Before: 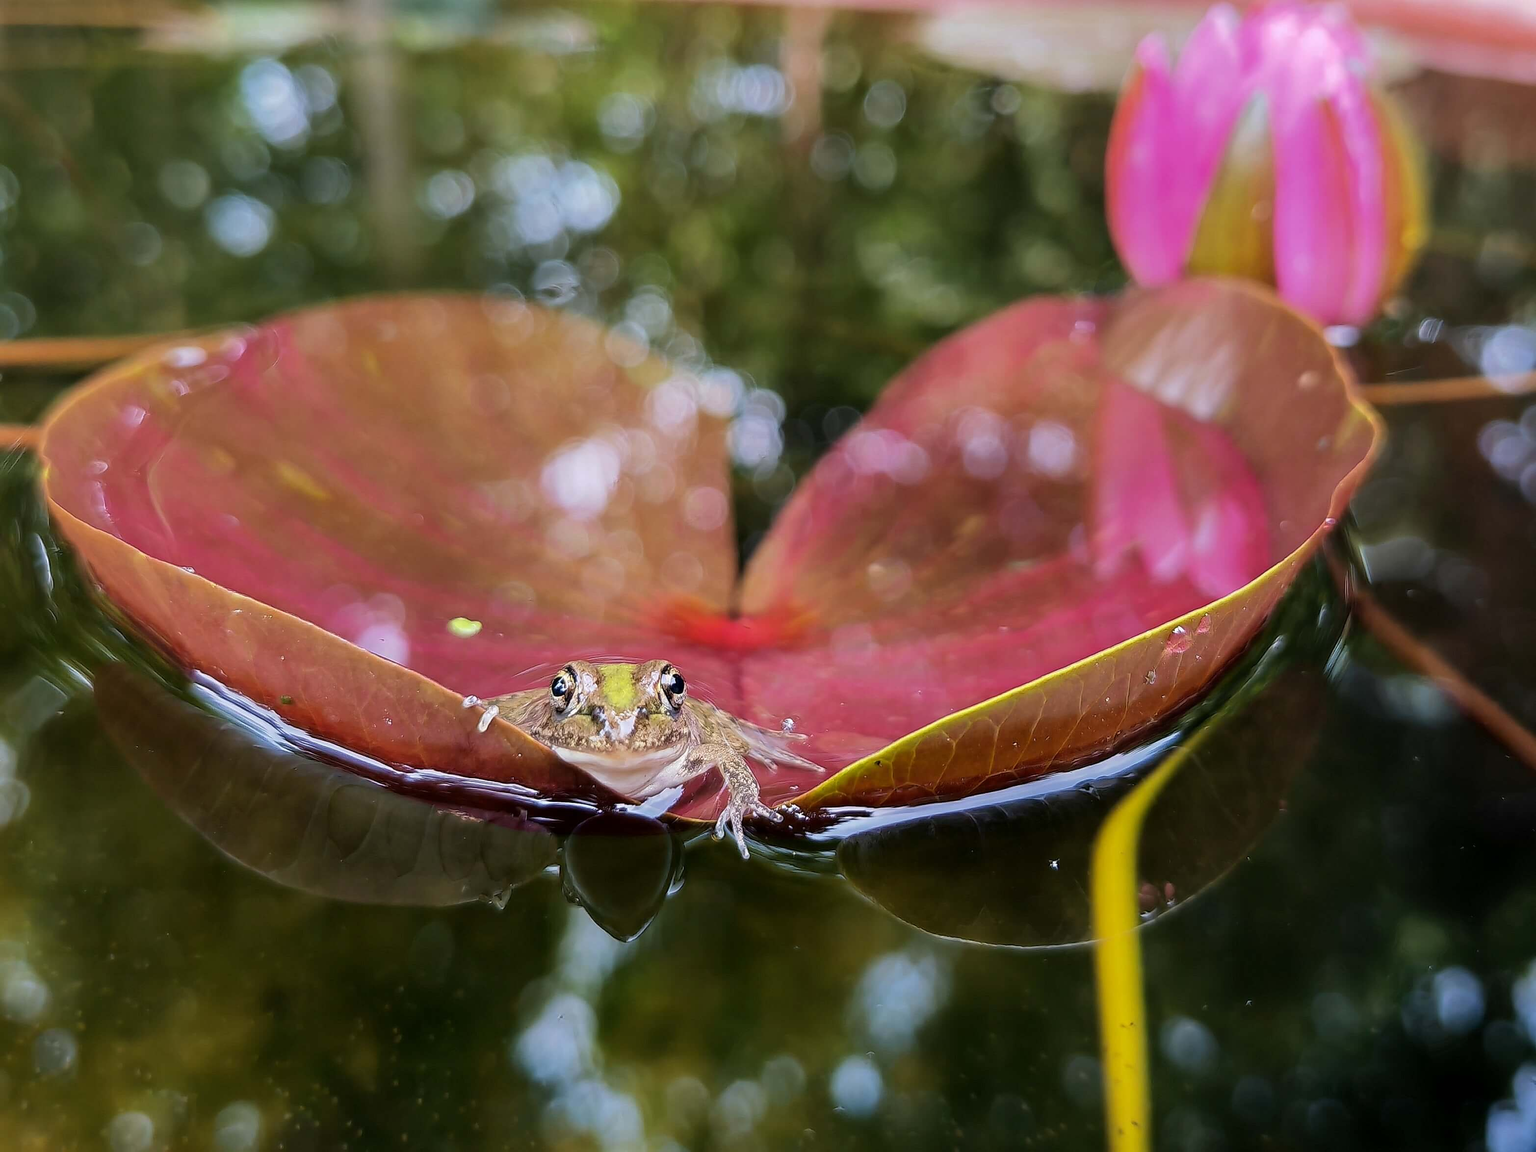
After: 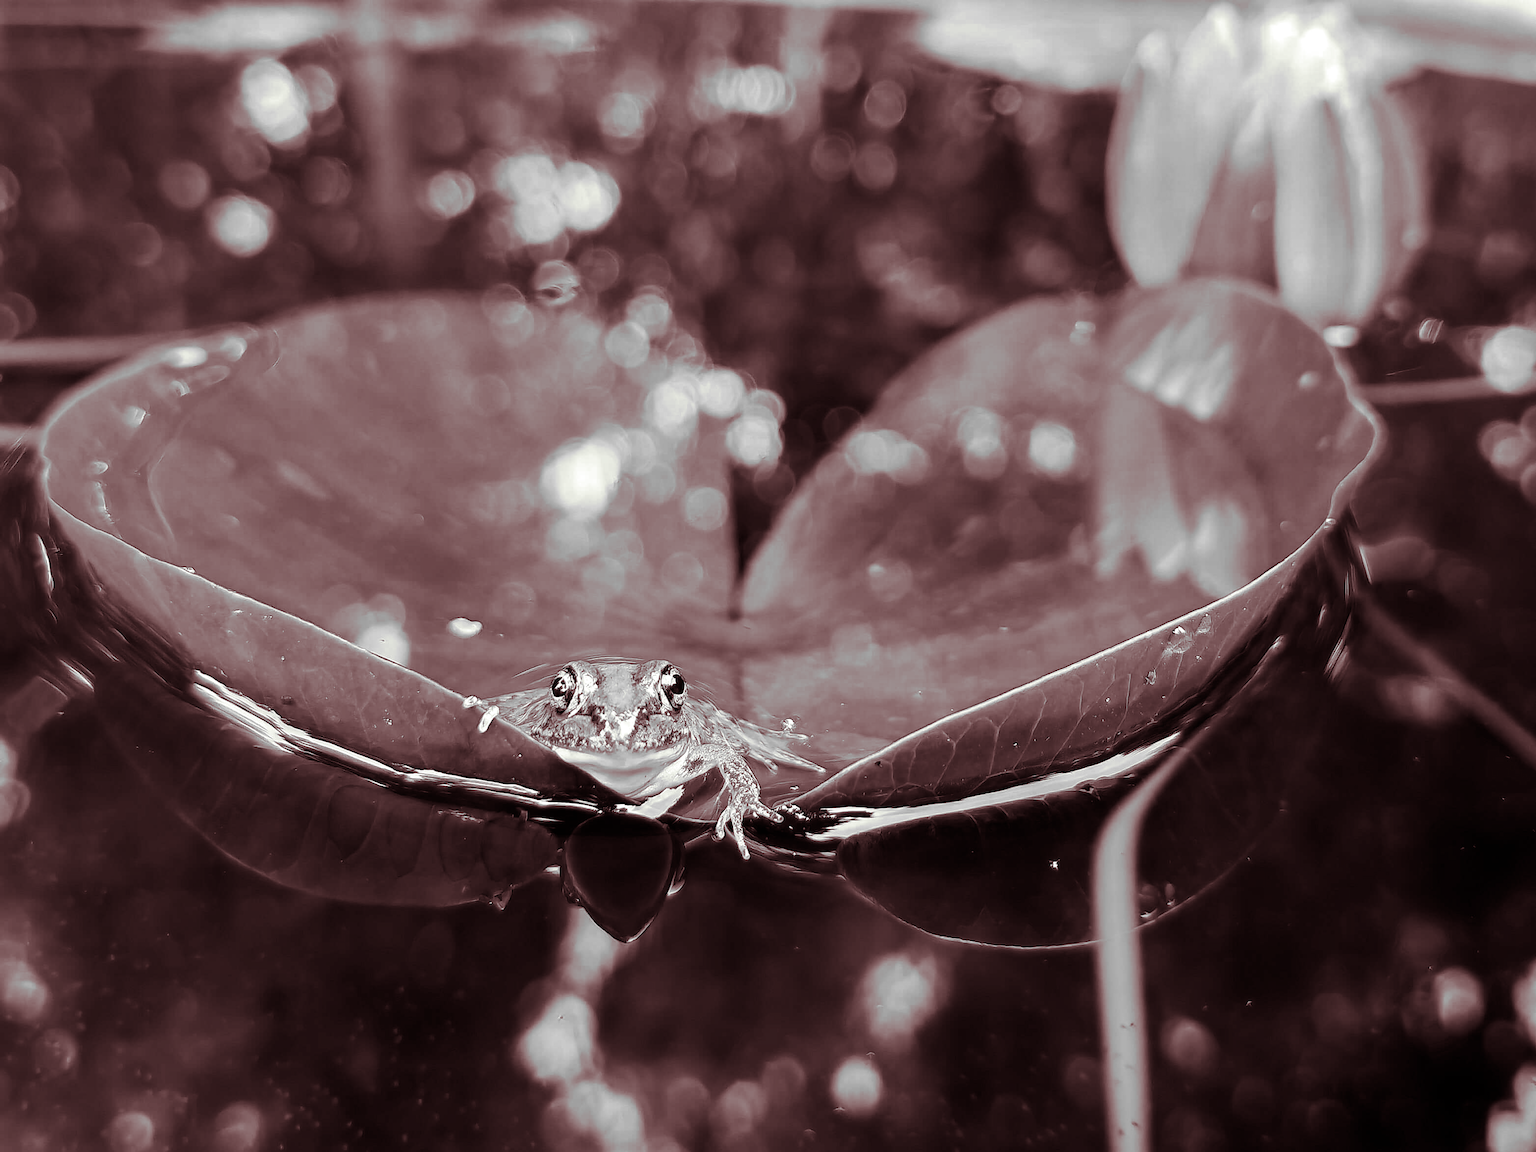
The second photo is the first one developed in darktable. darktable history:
split-toning: on, module defaults
tone equalizer: -8 EV -0.417 EV, -7 EV -0.389 EV, -6 EV -0.333 EV, -5 EV -0.222 EV, -3 EV 0.222 EV, -2 EV 0.333 EV, -1 EV 0.389 EV, +0 EV 0.417 EV, edges refinement/feathering 500, mask exposure compensation -1.57 EV, preserve details no
white balance: red 1.05, blue 1.072
color calibration: output gray [0.21, 0.42, 0.37, 0], gray › normalize channels true, illuminant same as pipeline (D50), adaptation XYZ, x 0.346, y 0.359, gamut compression 0
